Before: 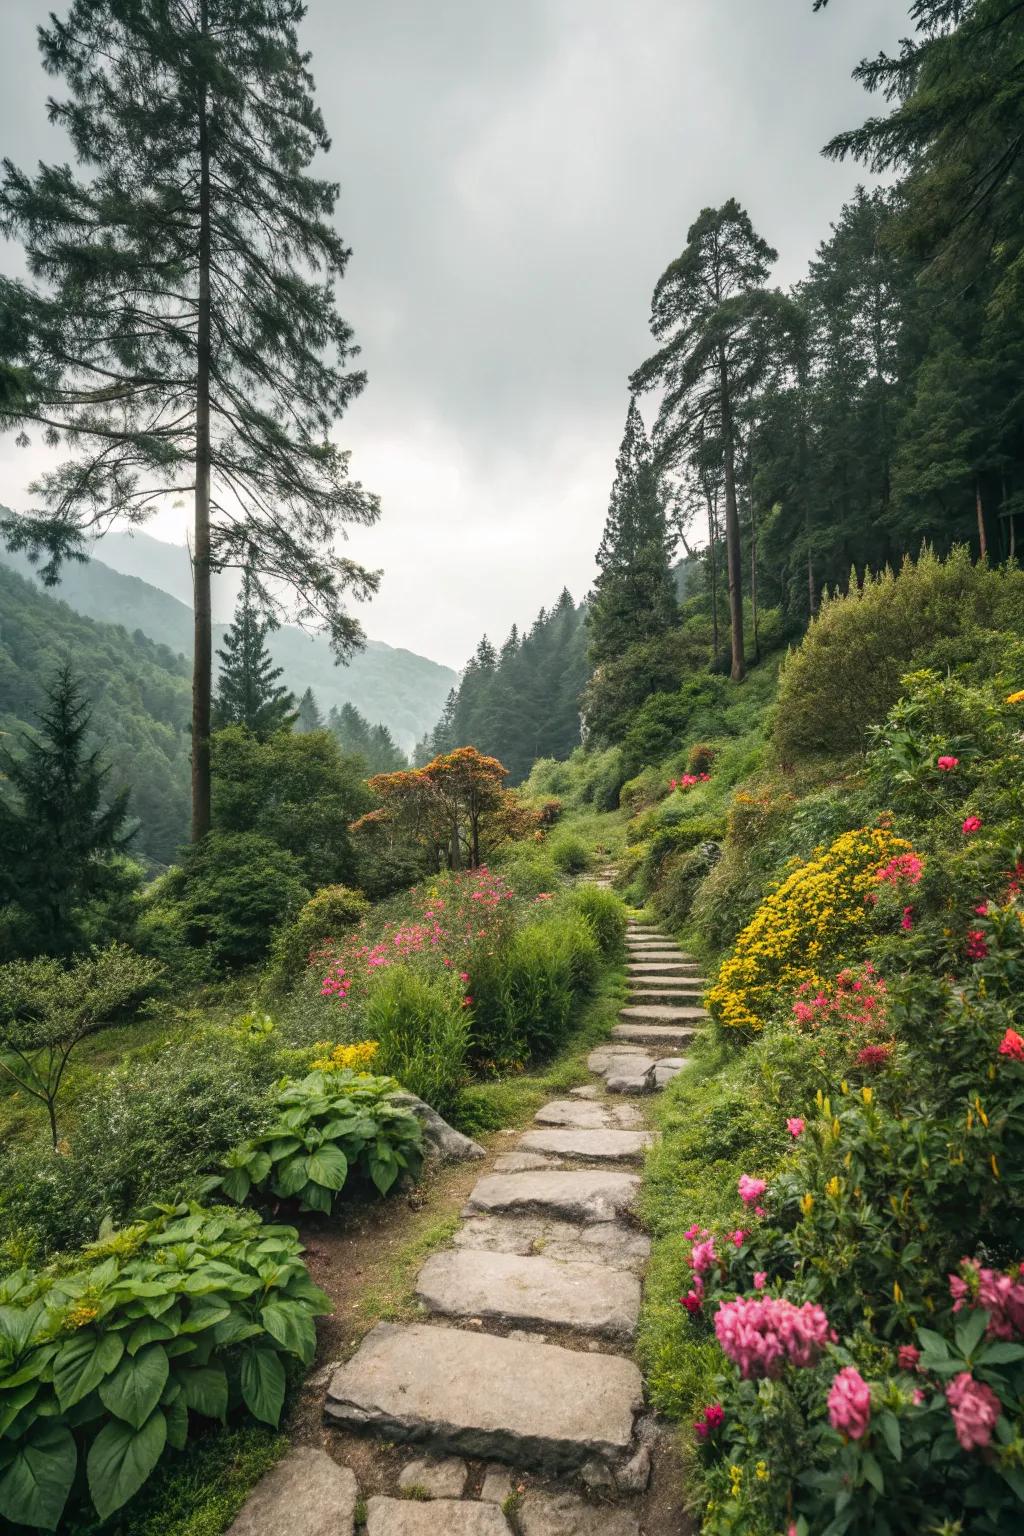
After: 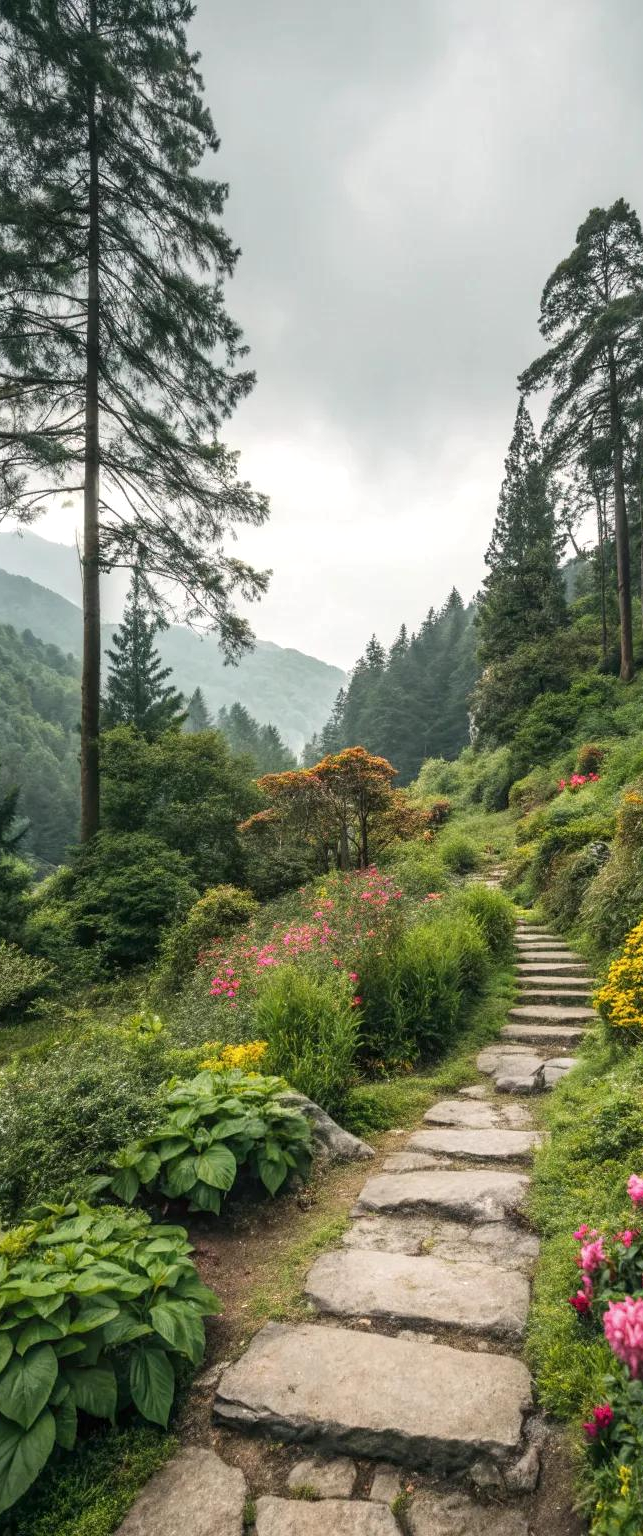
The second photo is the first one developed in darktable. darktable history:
crop: left 10.856%, right 26.326%
local contrast: highlights 105%, shadows 98%, detail 119%, midtone range 0.2
